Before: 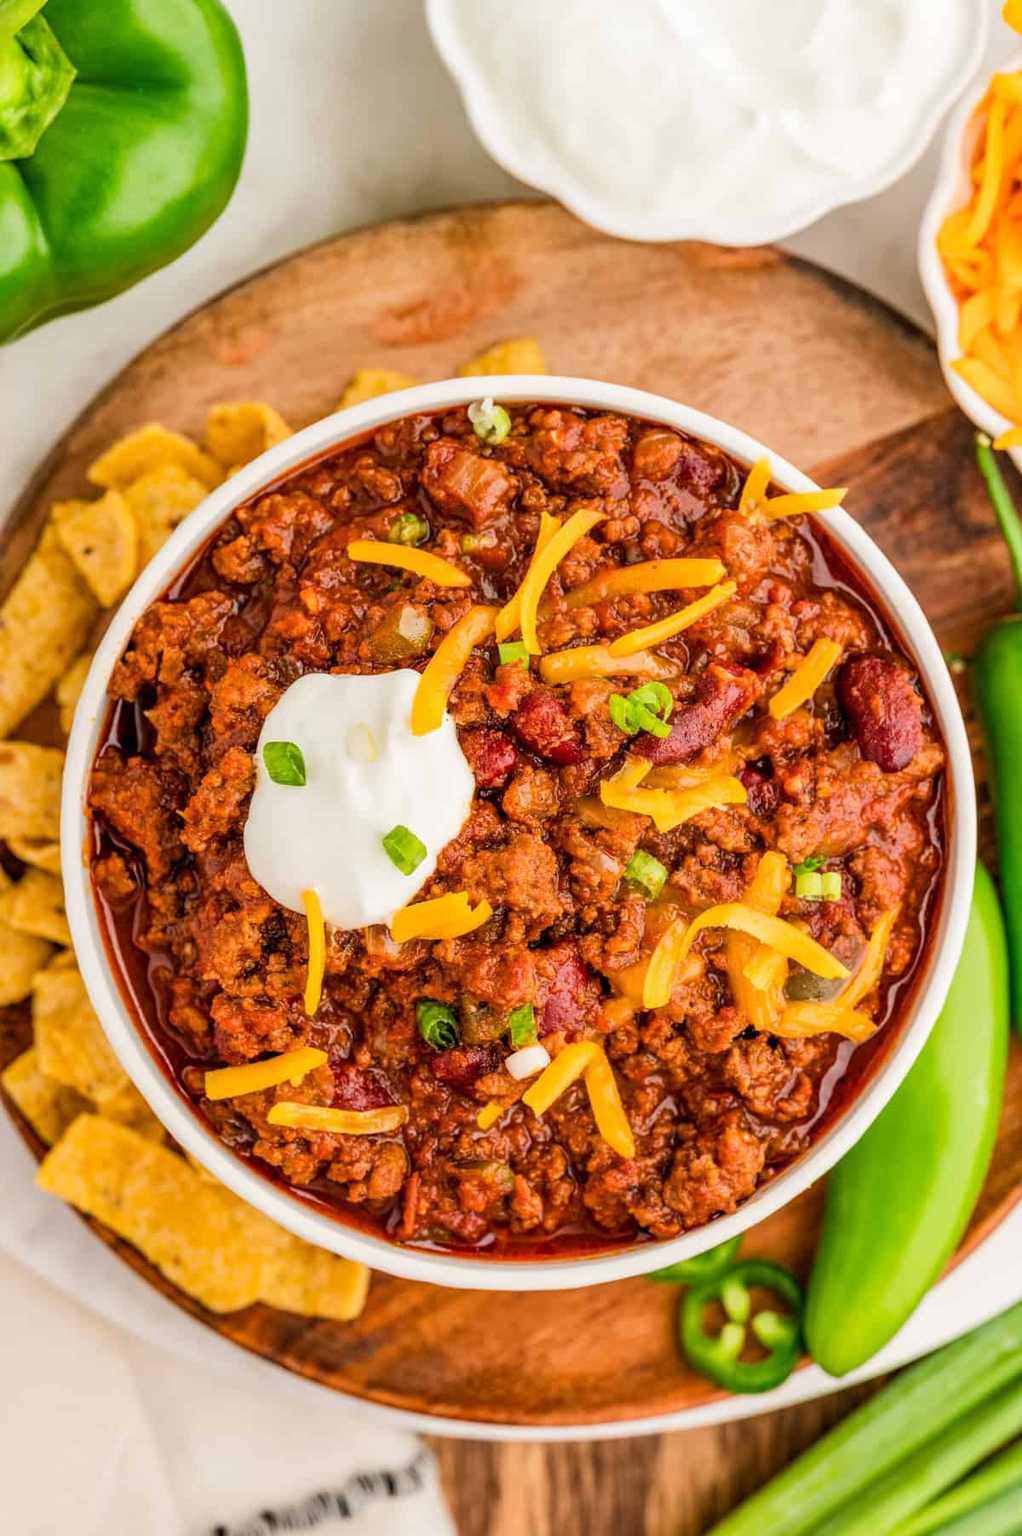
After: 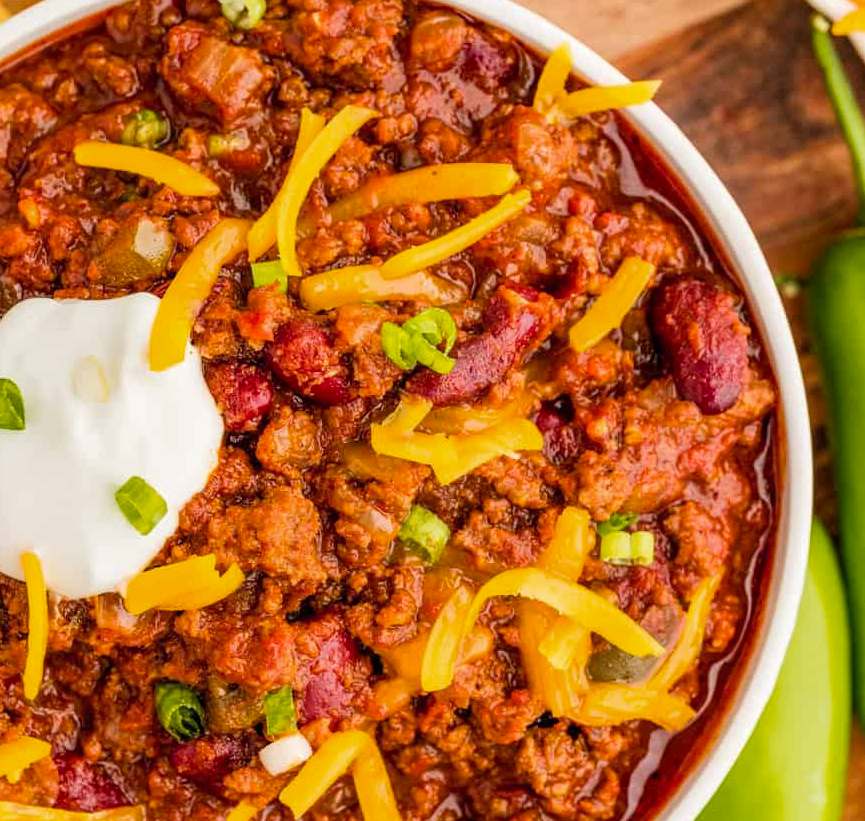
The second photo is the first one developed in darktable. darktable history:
crop and rotate: left 27.843%, top 27.336%, bottom 27.148%
tone equalizer: on, module defaults
color zones: curves: ch0 [(0.254, 0.492) (0.724, 0.62)]; ch1 [(0.25, 0.528) (0.719, 0.796)]; ch2 [(0, 0.472) (0.25, 0.5) (0.73, 0.184)]
